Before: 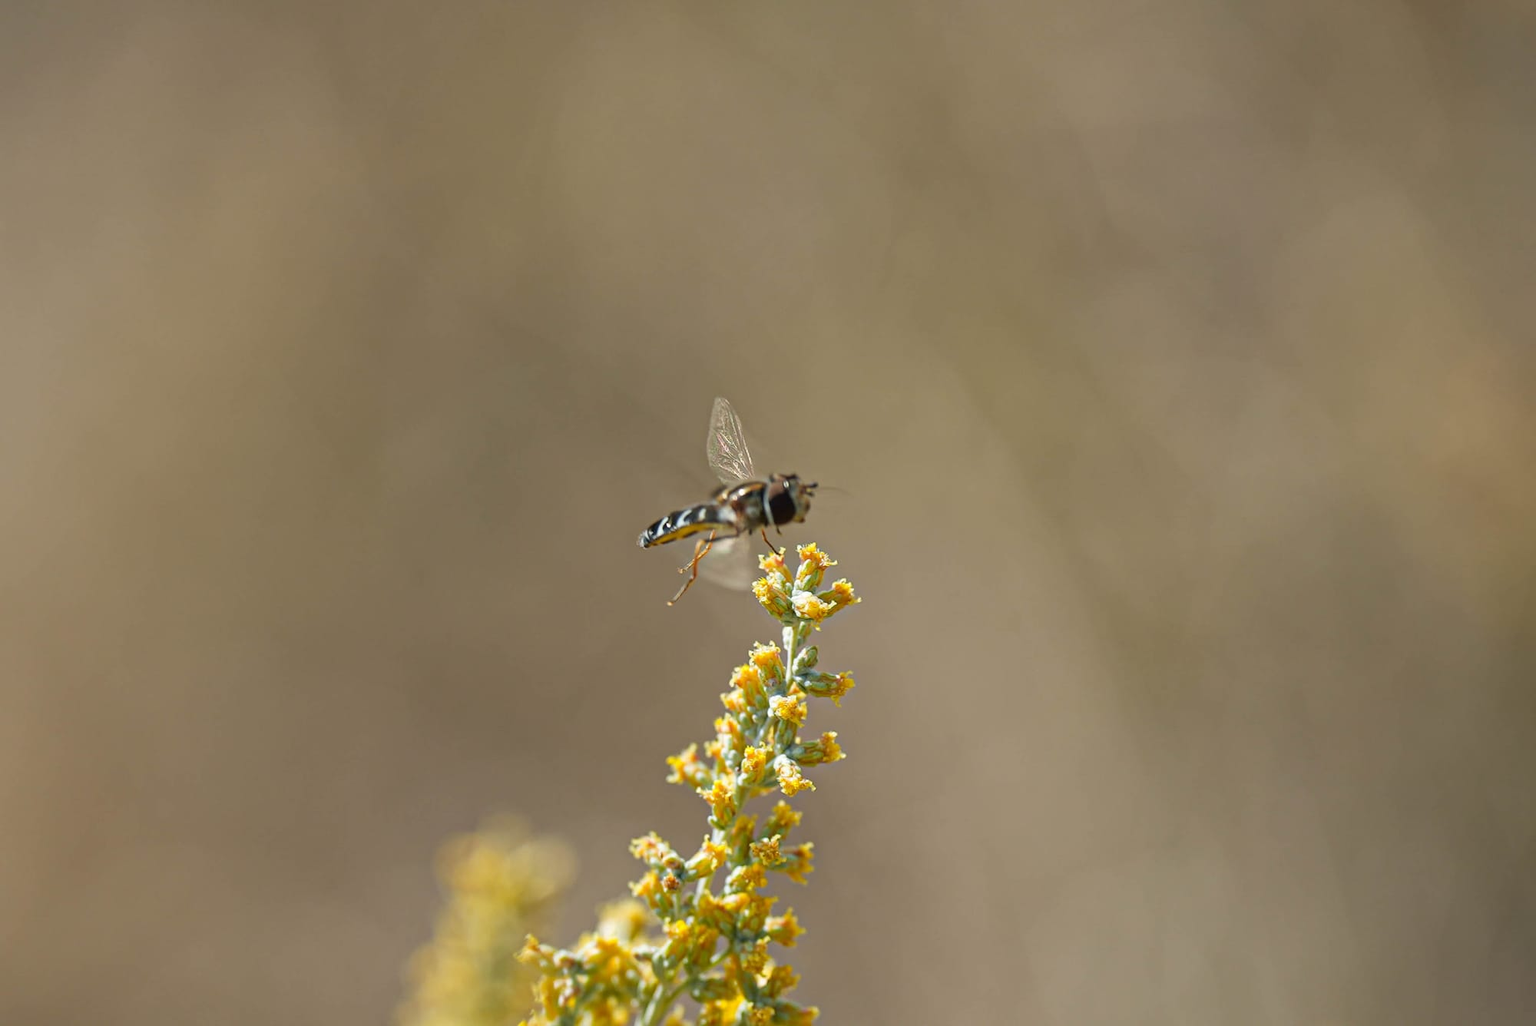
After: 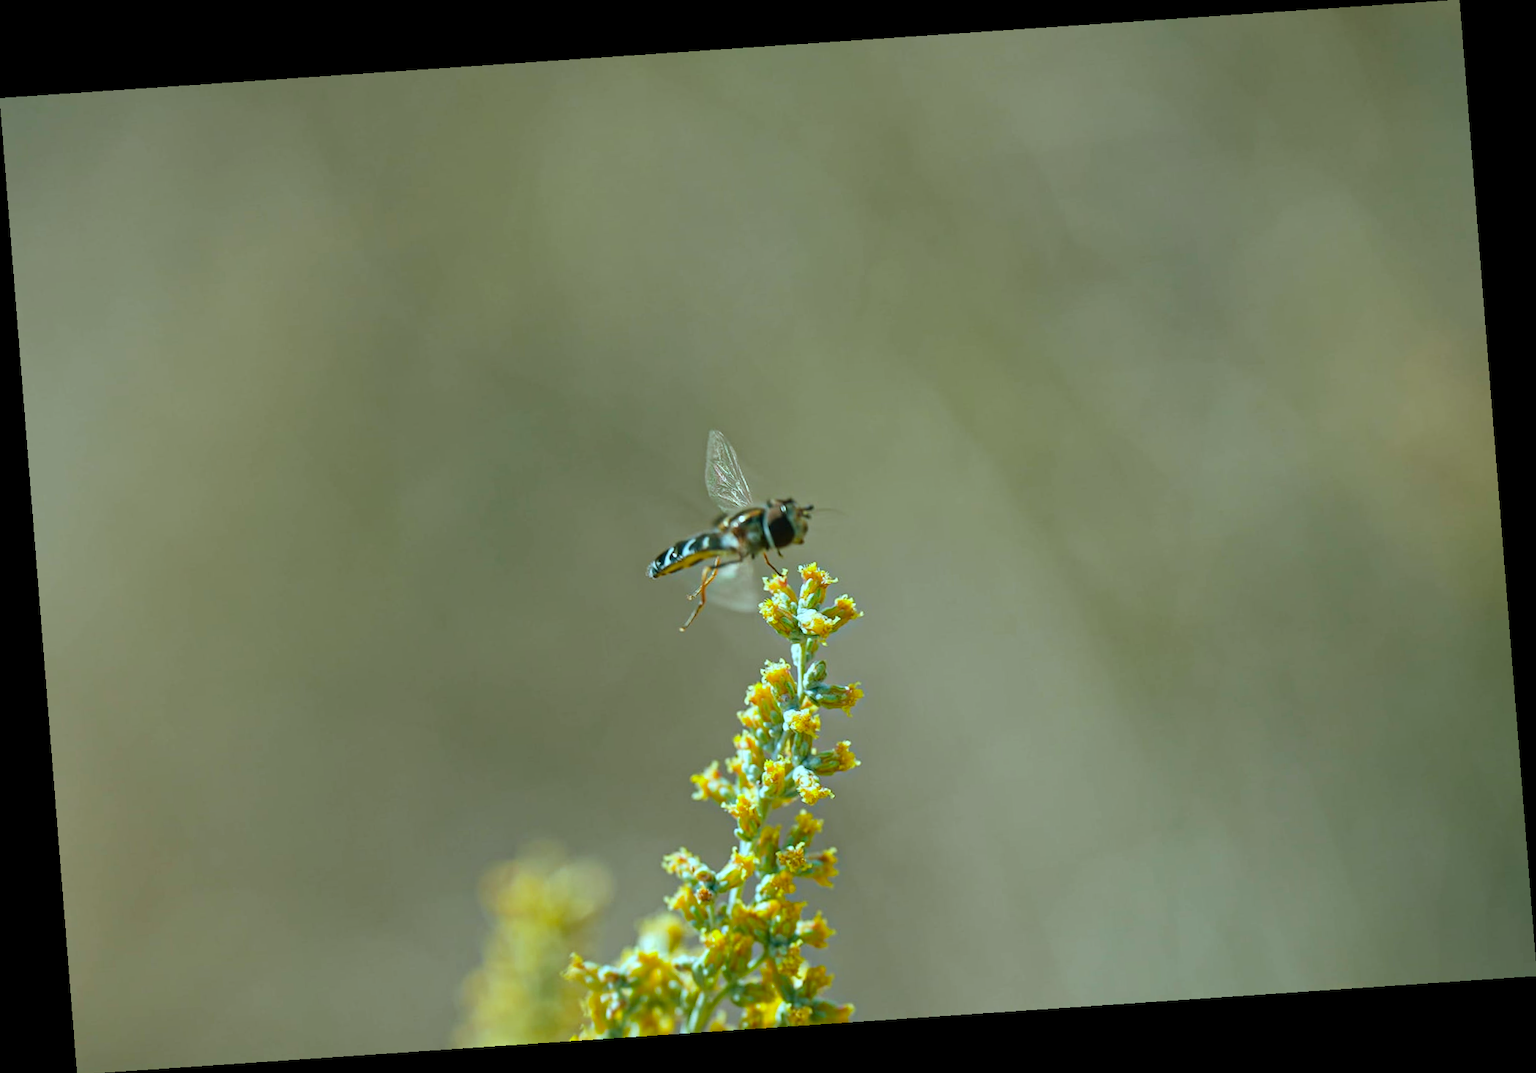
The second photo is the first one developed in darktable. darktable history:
color balance rgb: shadows lift › chroma 11.71%, shadows lift › hue 133.46°, highlights gain › chroma 4%, highlights gain › hue 200.2°, perceptual saturation grading › global saturation 18.05%
color calibration: illuminant as shot in camera, x 0.358, y 0.373, temperature 4628.91 K
rotate and perspective: rotation -4.2°, shear 0.006, automatic cropping off
